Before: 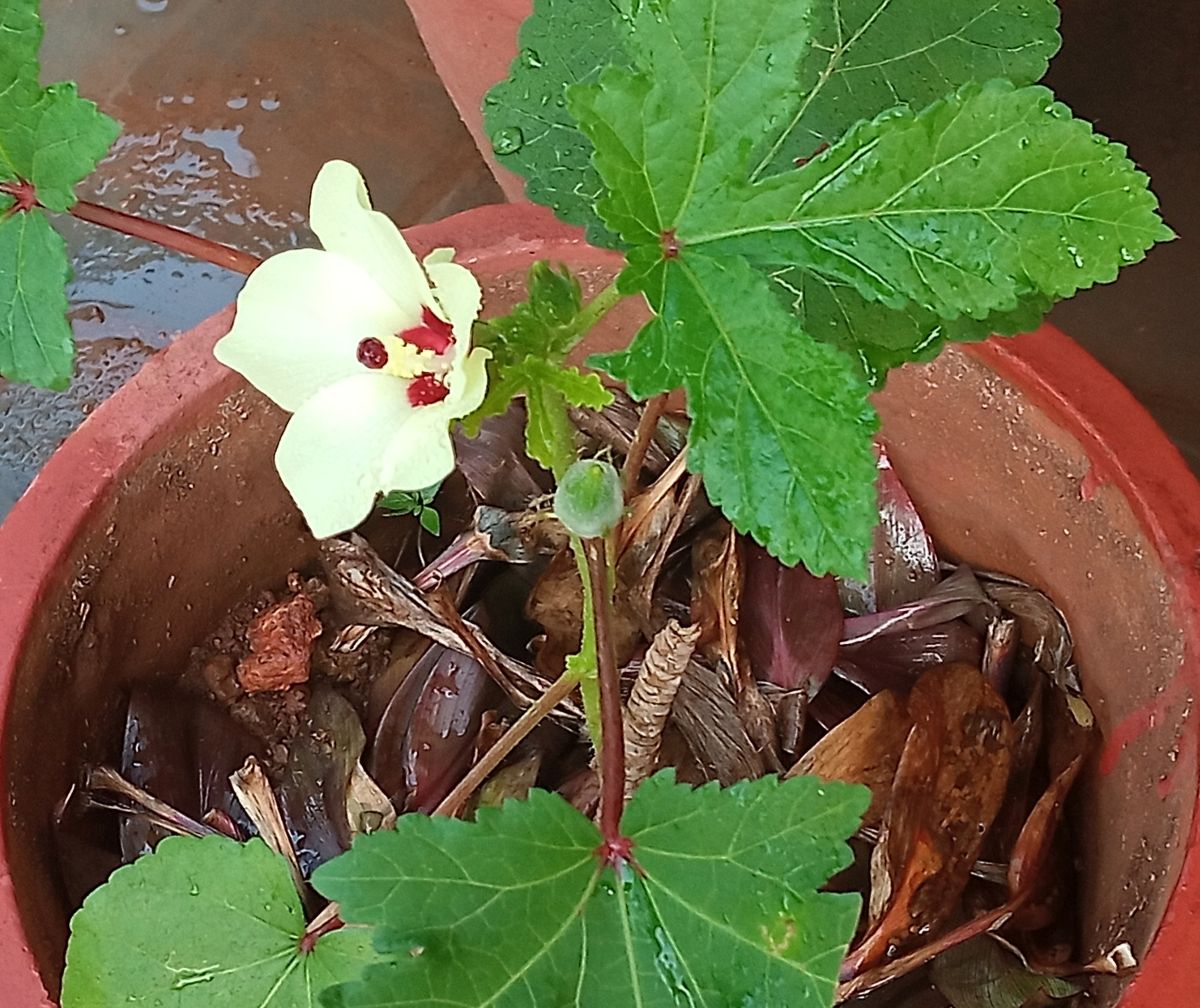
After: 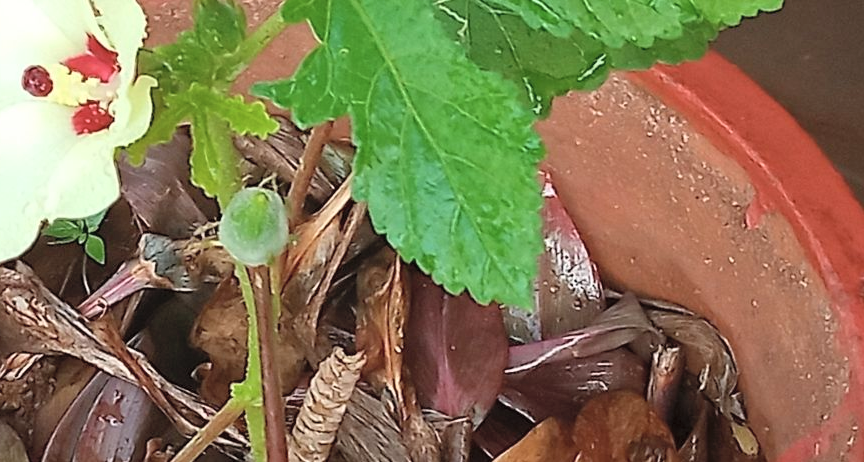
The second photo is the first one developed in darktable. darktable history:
crop and rotate: left 27.938%, top 27.046%, bottom 27.046%
contrast brightness saturation: brightness 0.15
